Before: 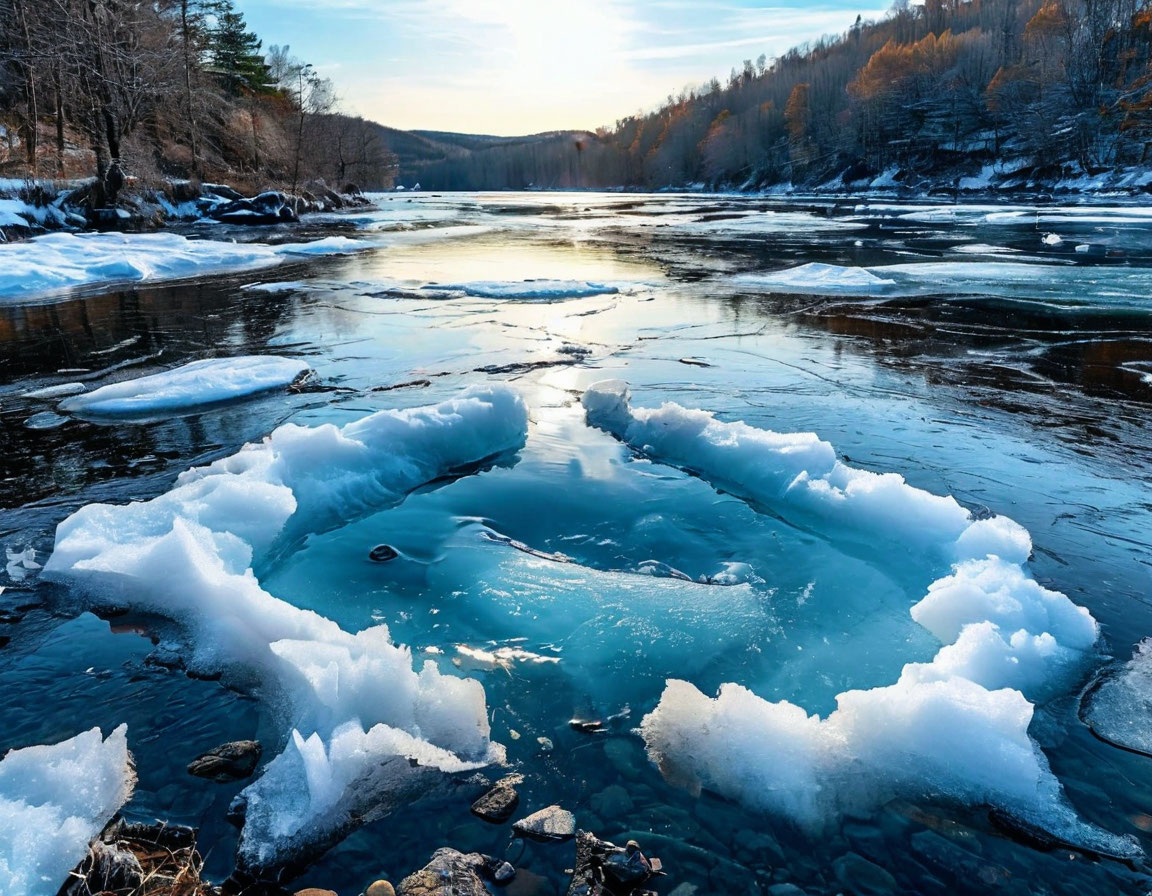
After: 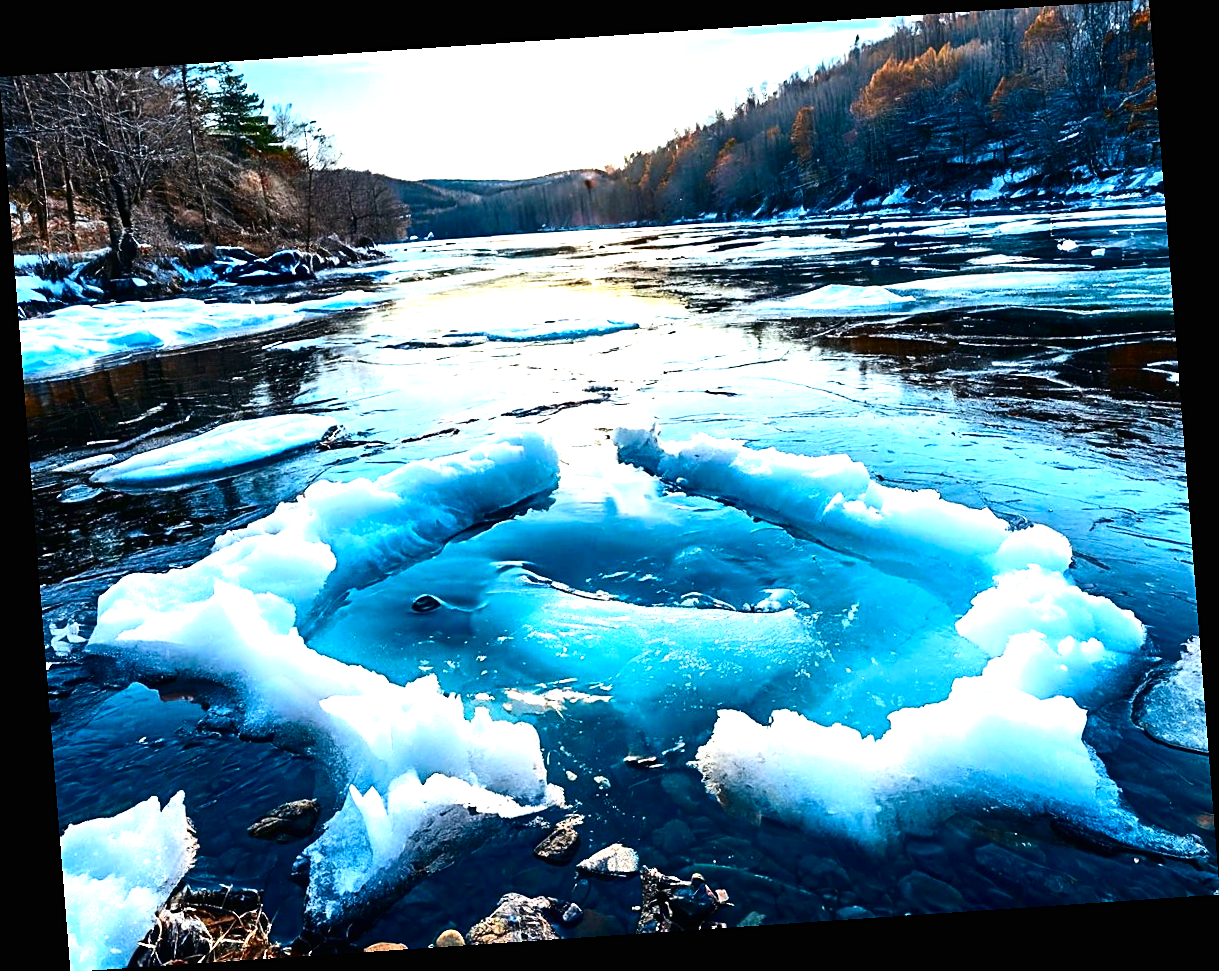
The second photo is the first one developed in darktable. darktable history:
exposure: black level correction -0.002, exposure 1.115 EV, compensate highlight preservation false
sharpen: on, module defaults
contrast brightness saturation: contrast 0.22, brightness -0.19, saturation 0.24
rotate and perspective: rotation -4.2°, shear 0.006, automatic cropping off
